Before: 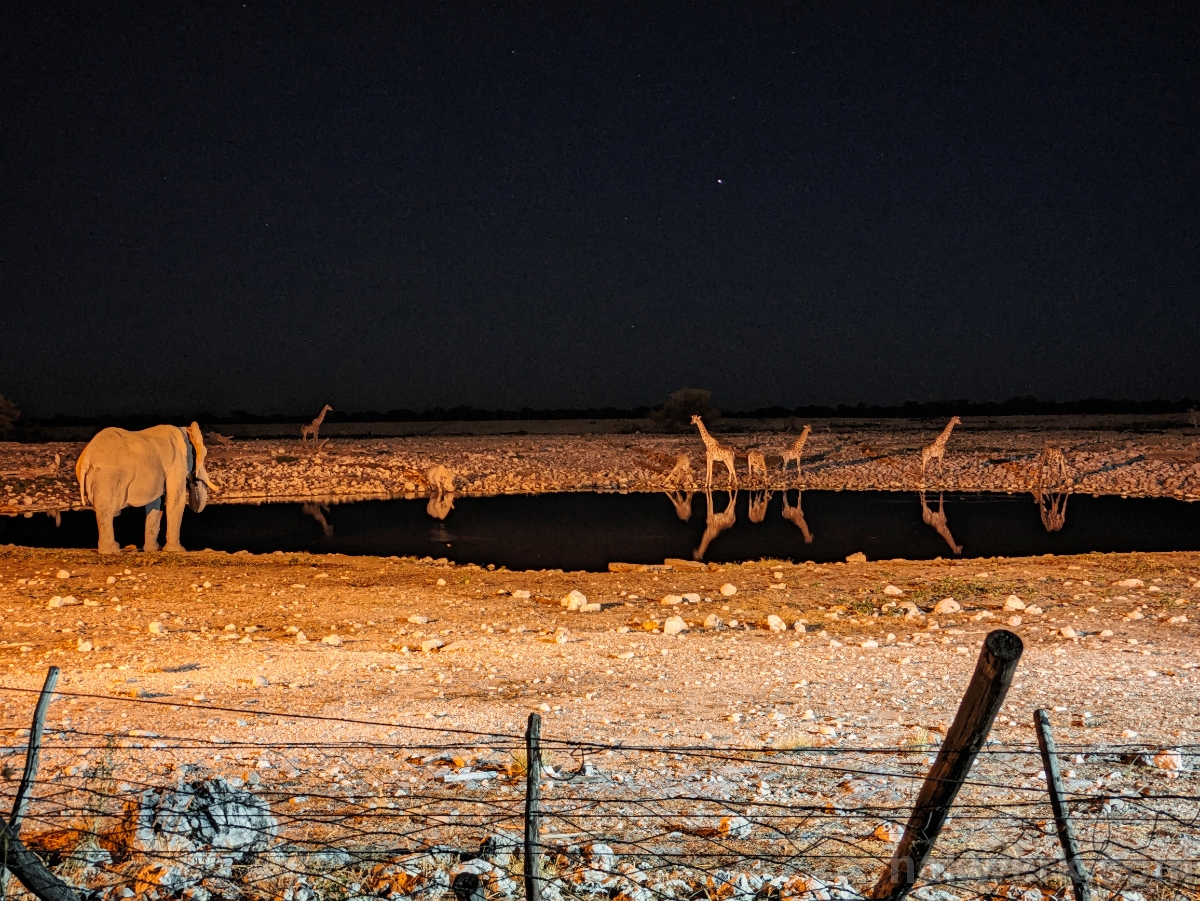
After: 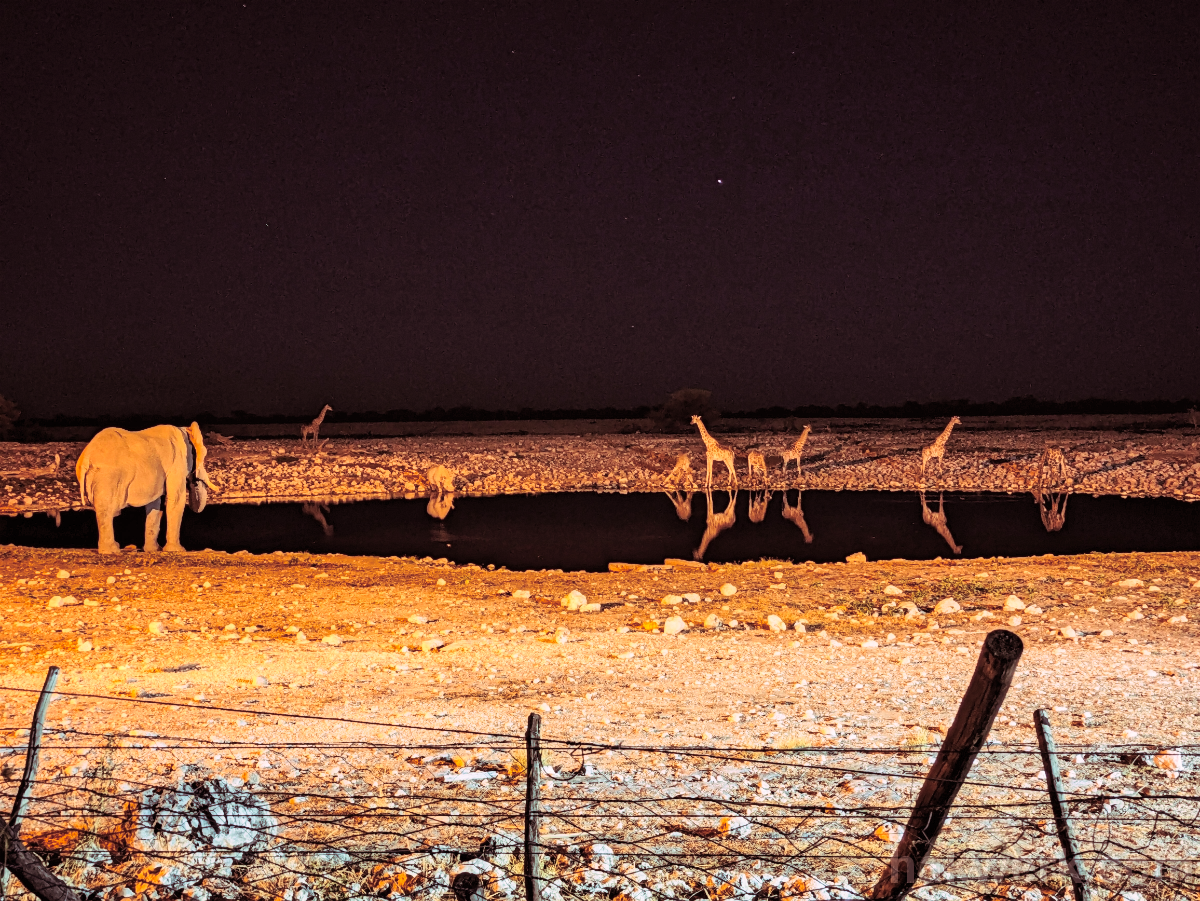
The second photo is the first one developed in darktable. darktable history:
split-toning: highlights › hue 298.8°, highlights › saturation 0.73, compress 41.76%
contrast brightness saturation: contrast 0.2, brightness 0.16, saturation 0.22
